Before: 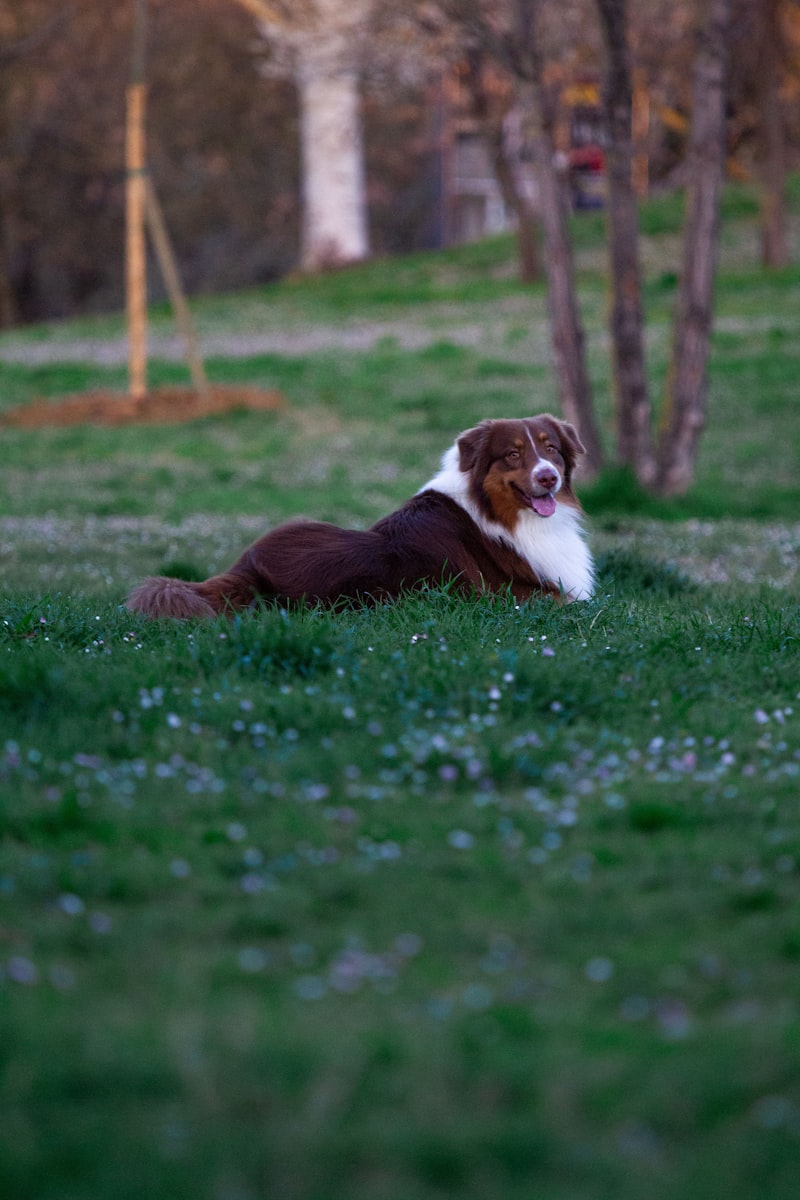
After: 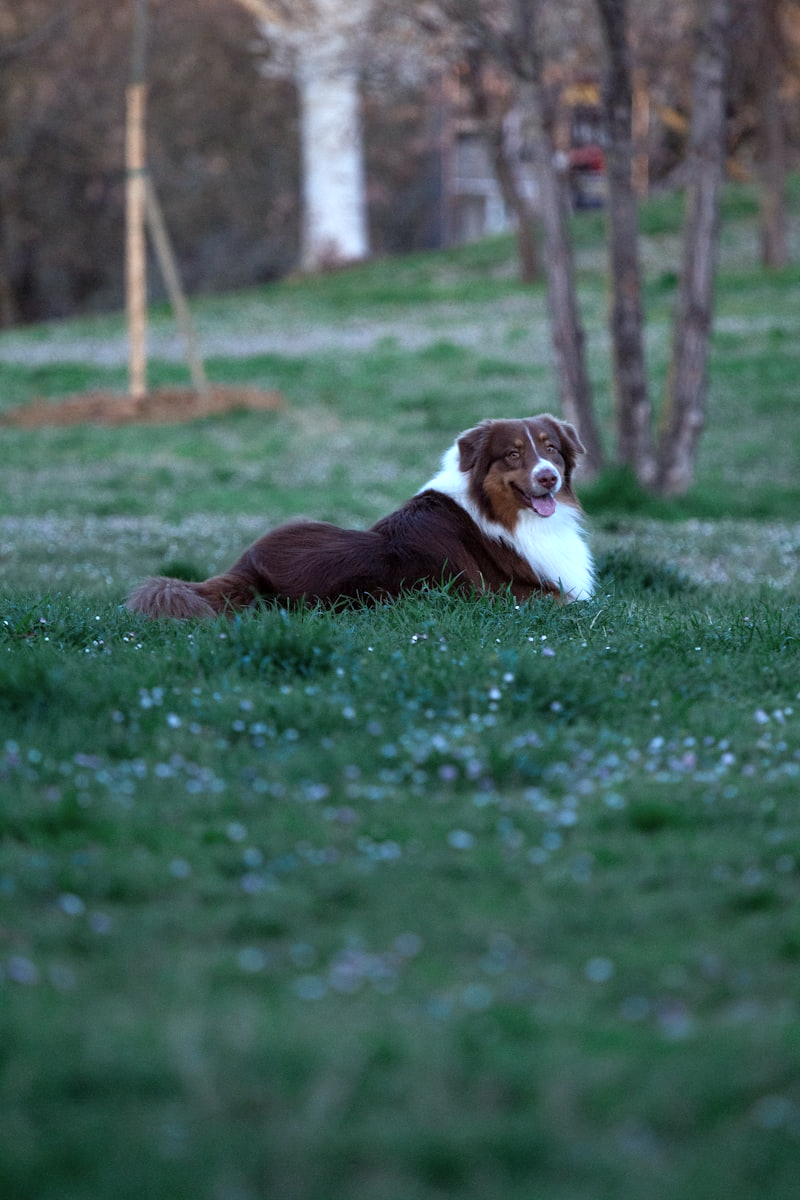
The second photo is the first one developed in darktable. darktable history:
color zones: curves: ch0 [(0, 0.5) (0.143, 0.5) (0.286, 0.5) (0.429, 0.5) (0.571, 0.5) (0.714, 0.476) (0.857, 0.5) (1, 0.5)]; ch2 [(0, 0.5) (0.143, 0.5) (0.286, 0.5) (0.429, 0.5) (0.571, 0.5) (0.714, 0.487) (0.857, 0.5) (1, 0.5)]
exposure: black level correction 0.001, exposure 0.5 EV, compensate exposure bias true, compensate highlight preservation false
color correction: highlights a* -12.64, highlights b* -18.1, saturation 0.7
